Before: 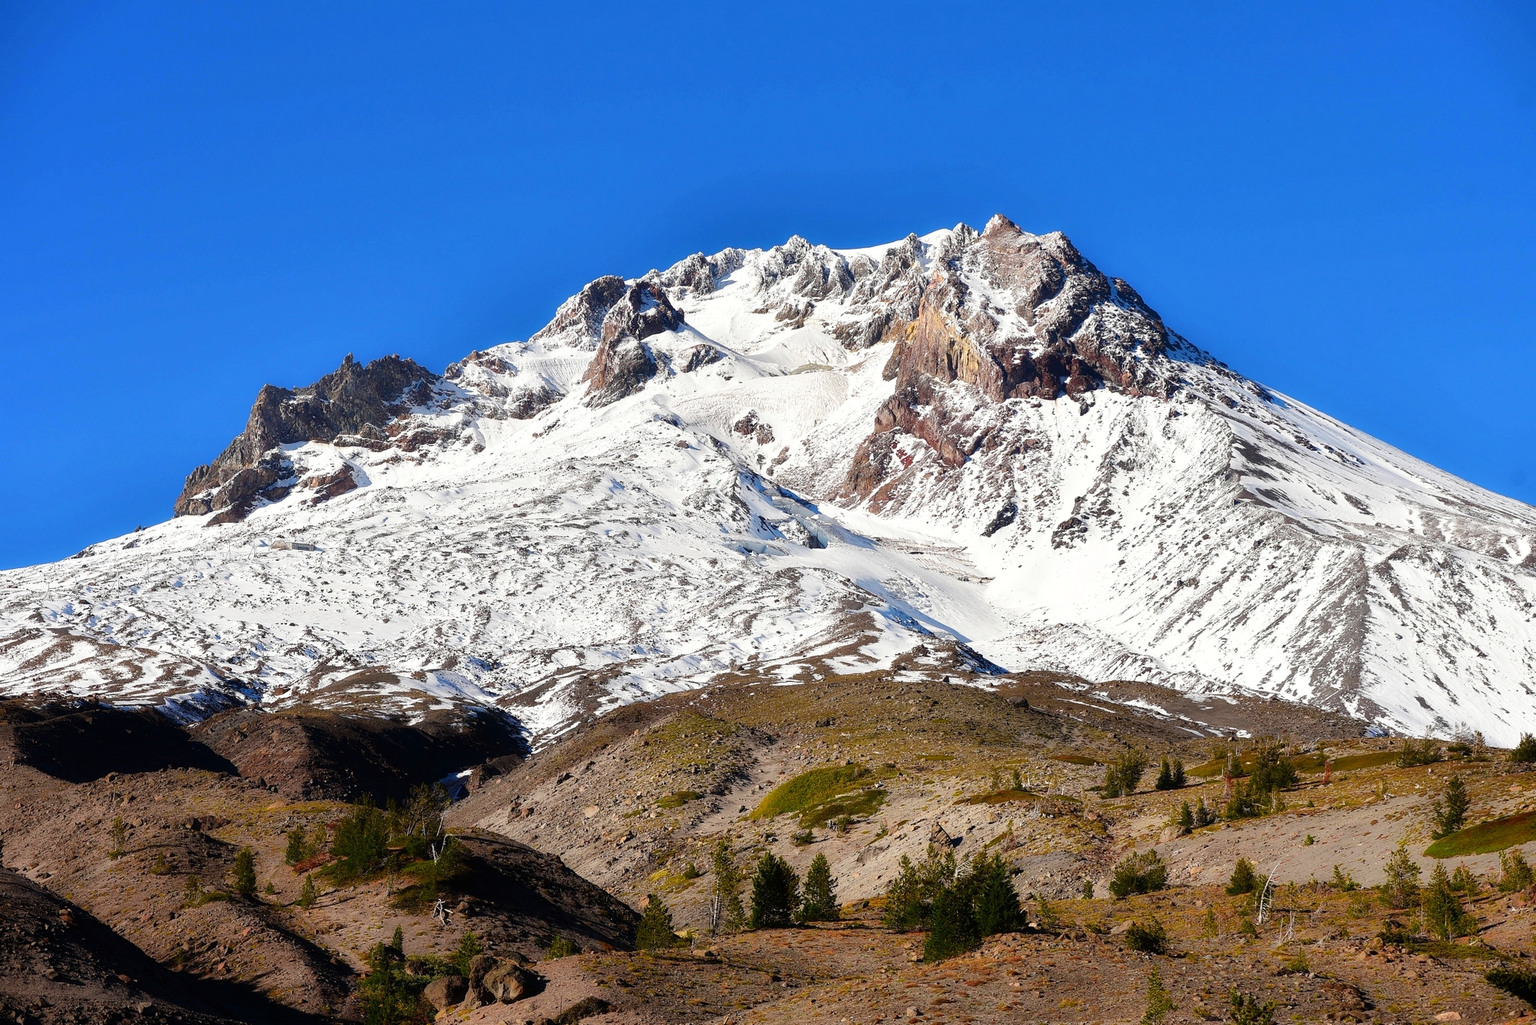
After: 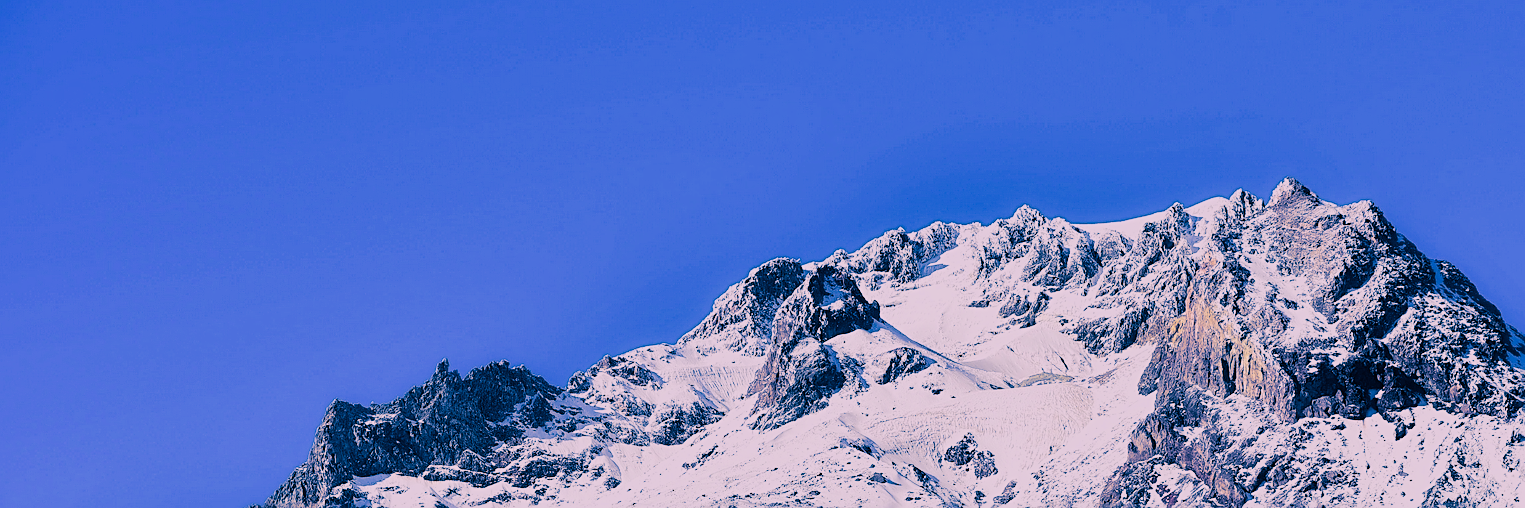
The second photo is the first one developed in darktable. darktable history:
filmic rgb: black relative exposure -6.98 EV, white relative exposure 5.63 EV, hardness 2.86
white balance: red 0.926, green 1.003, blue 1.133
haze removal: compatibility mode true, adaptive false
split-toning: shadows › hue 226.8°, shadows › saturation 1, highlights › saturation 0, balance -61.41
sharpen: on, module defaults
color correction: highlights a* 14.52, highlights b* 4.84
exposure: exposure 0.375 EV, compensate highlight preservation false
crop: left 0.579%, top 7.627%, right 23.167%, bottom 54.275%
